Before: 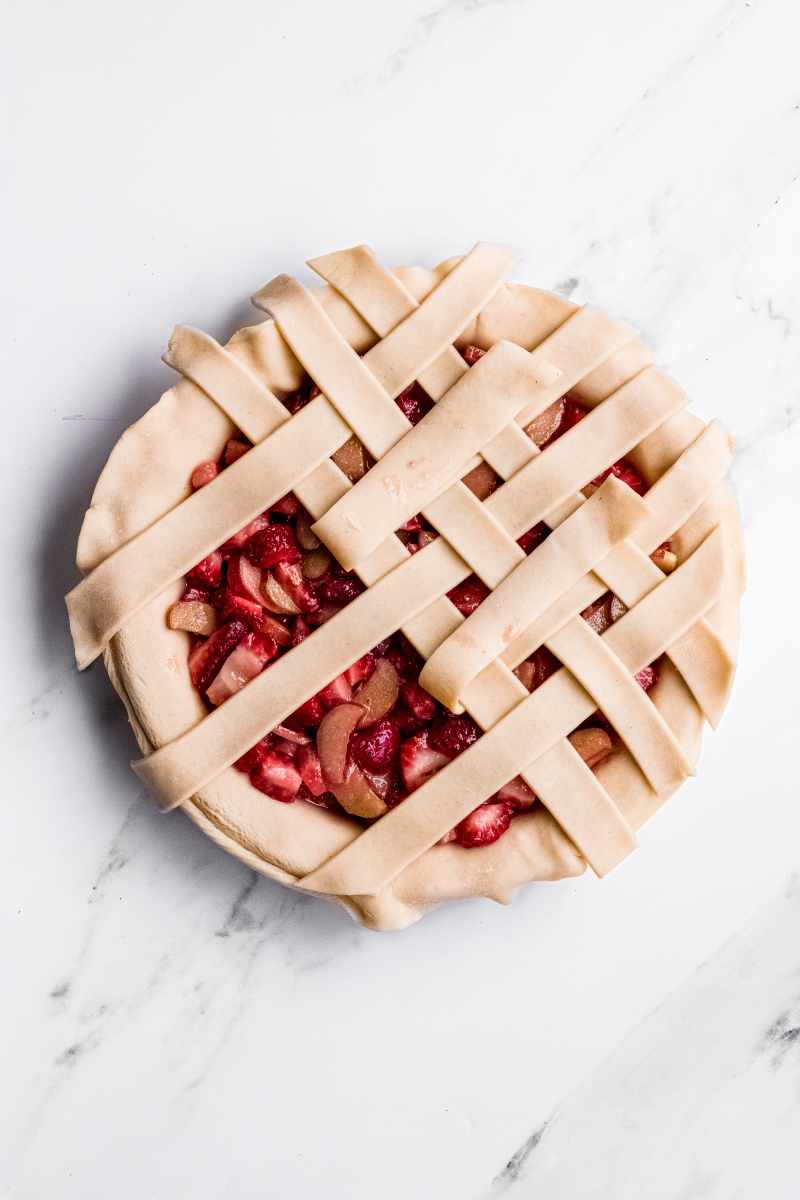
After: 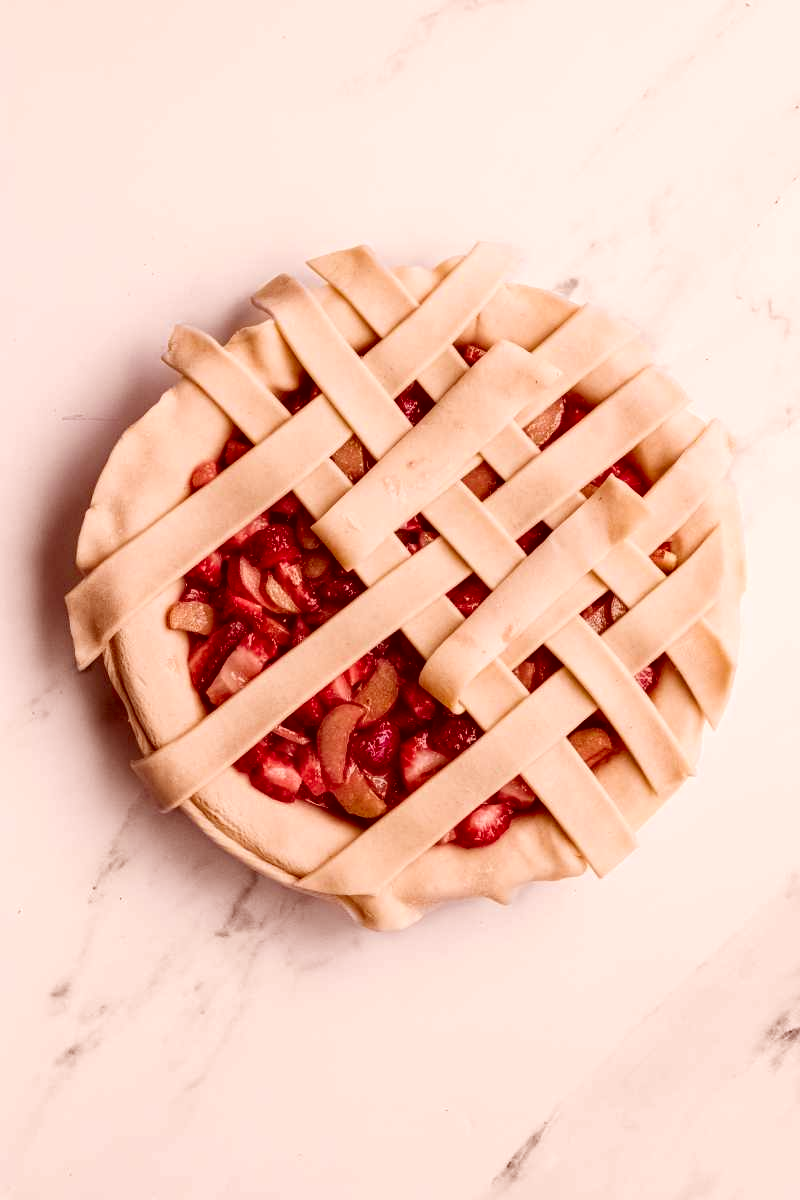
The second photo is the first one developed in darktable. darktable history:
color correction: highlights a* 9.33, highlights b* 9.05, shadows a* 39.52, shadows b* 39.44, saturation 0.802
